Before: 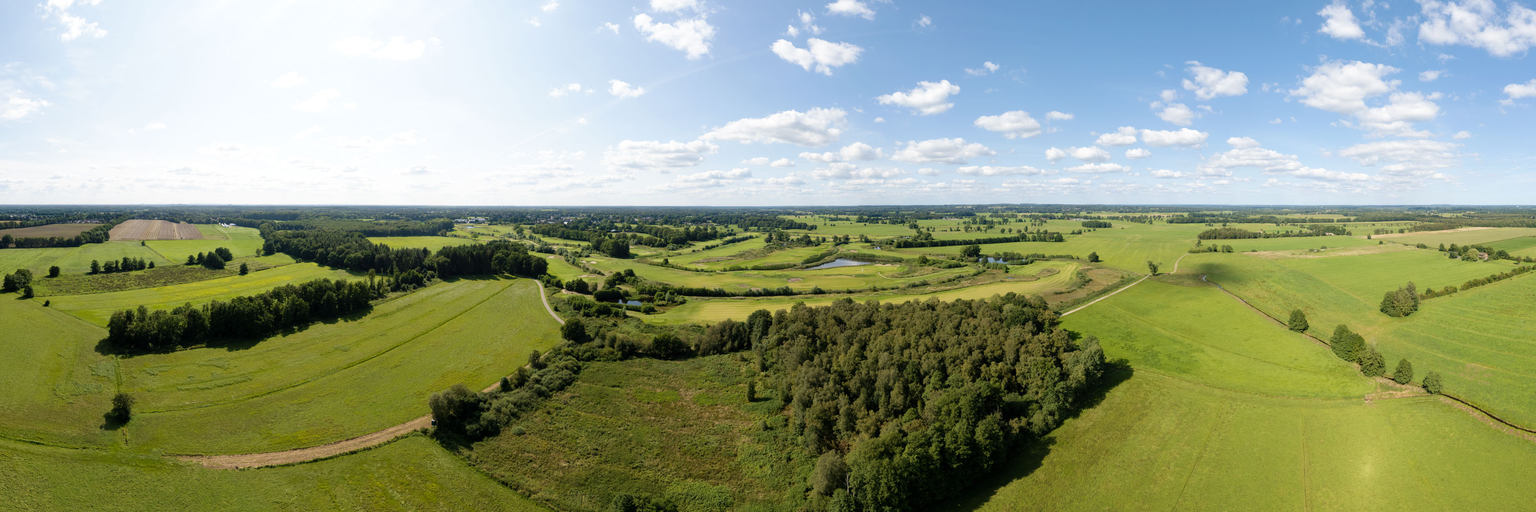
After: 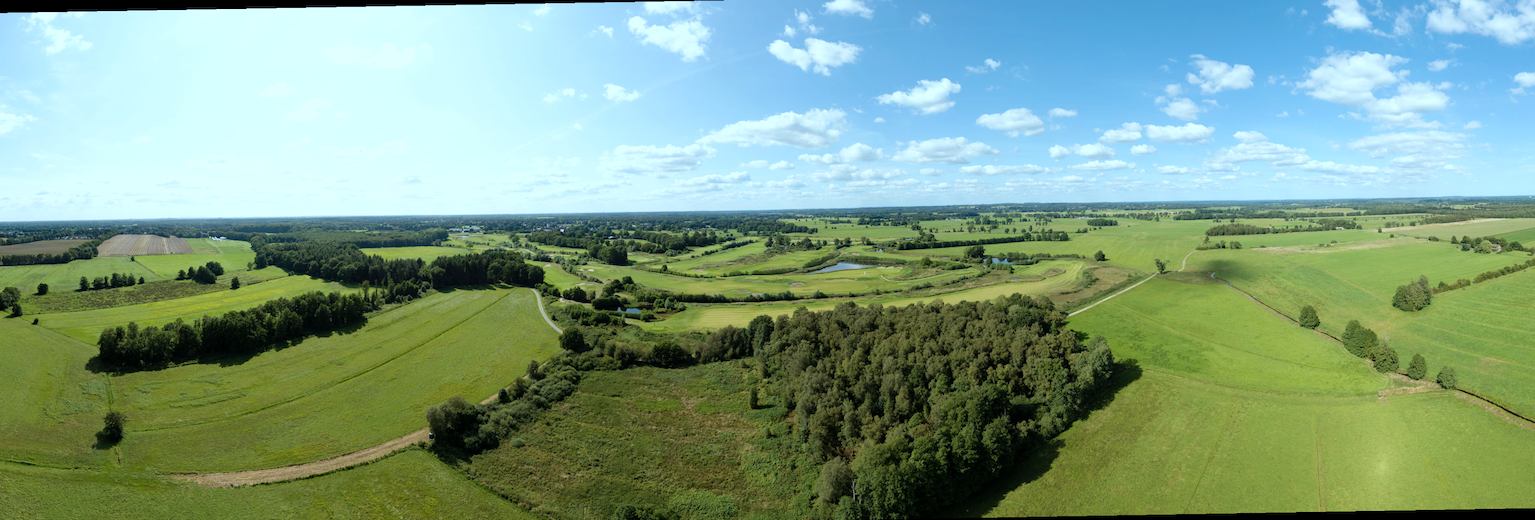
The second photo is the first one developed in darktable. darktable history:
rotate and perspective: rotation -1°, crop left 0.011, crop right 0.989, crop top 0.025, crop bottom 0.975
color correction: highlights a* -10.04, highlights b* -10.37
